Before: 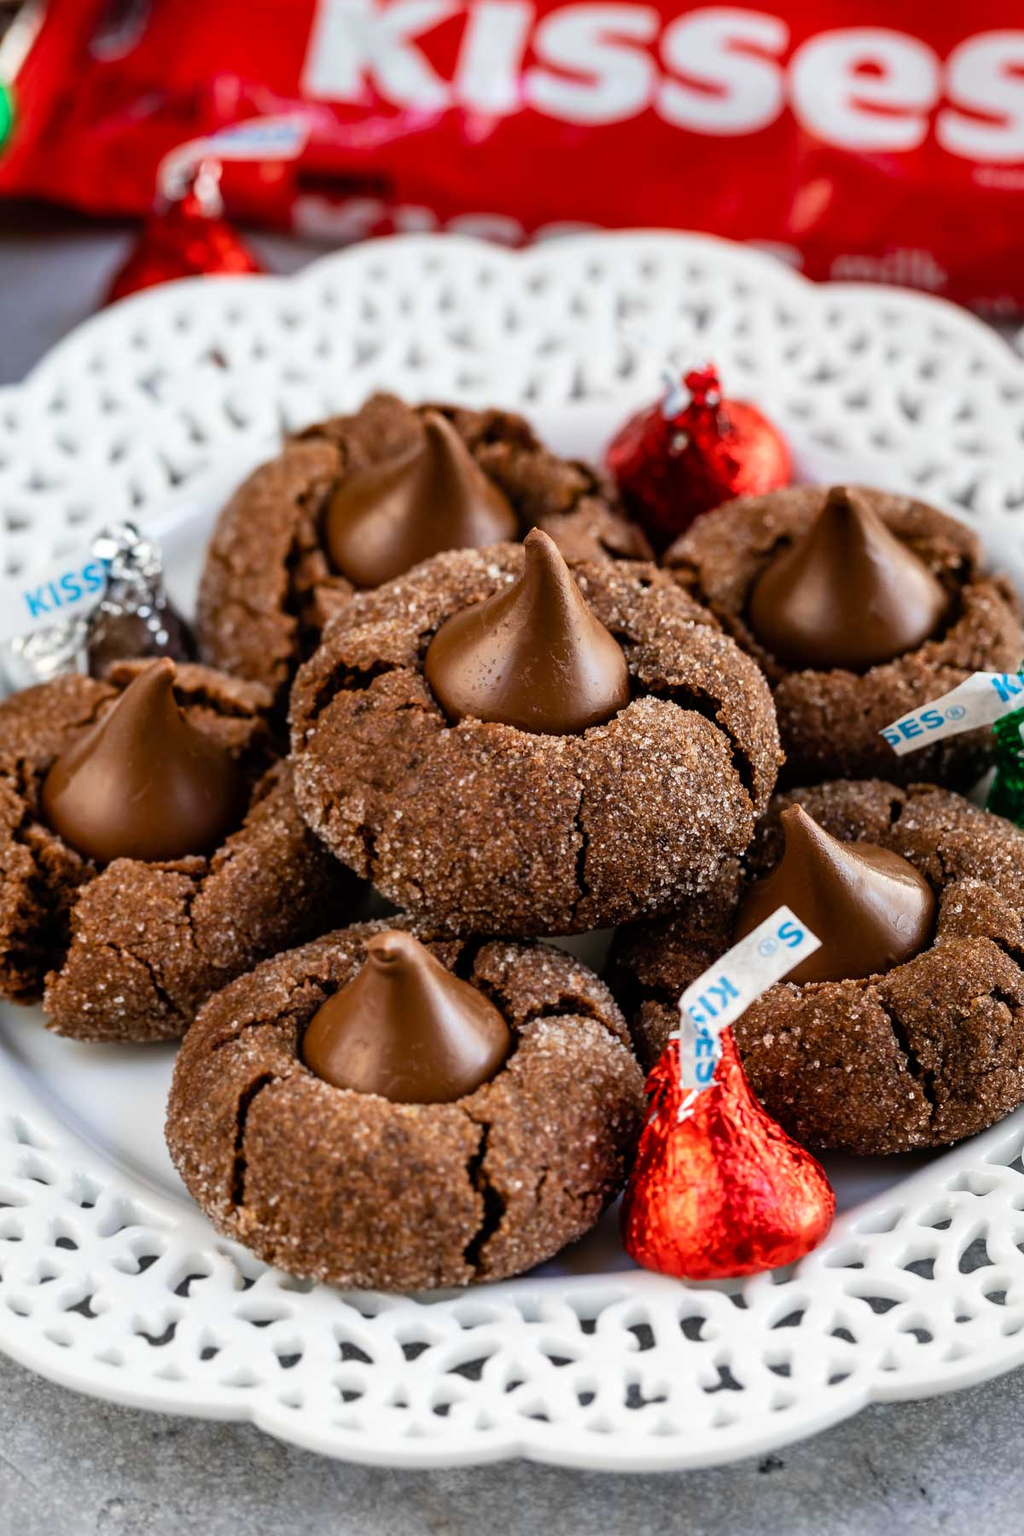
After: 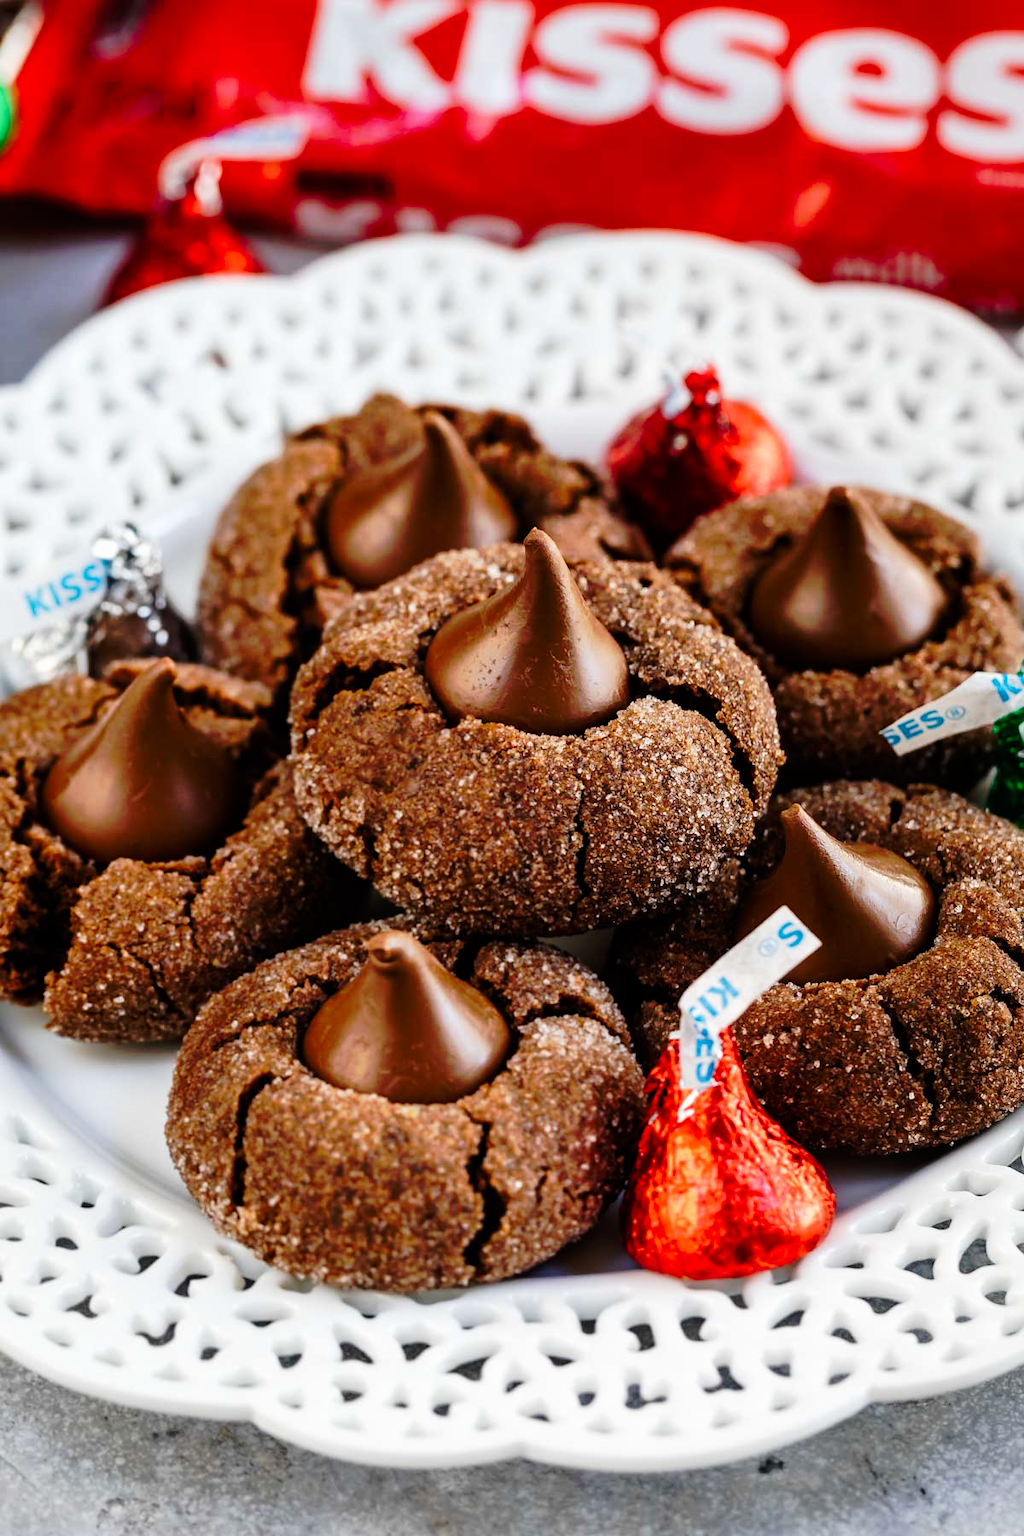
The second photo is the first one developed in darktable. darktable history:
tone curve: curves: ch0 [(0, 0) (0.081, 0.044) (0.185, 0.13) (0.283, 0.238) (0.416, 0.449) (0.495, 0.524) (0.686, 0.743) (0.826, 0.865) (0.978, 0.988)]; ch1 [(0, 0) (0.147, 0.166) (0.321, 0.362) (0.371, 0.402) (0.423, 0.442) (0.479, 0.472) (0.505, 0.497) (0.521, 0.506) (0.551, 0.537) (0.586, 0.574) (0.625, 0.618) (0.68, 0.681) (1, 1)]; ch2 [(0, 0) (0.346, 0.362) (0.404, 0.427) (0.502, 0.495) (0.531, 0.513) (0.547, 0.533) (0.582, 0.596) (0.629, 0.631) (0.717, 0.678) (1, 1)], preserve colors none
